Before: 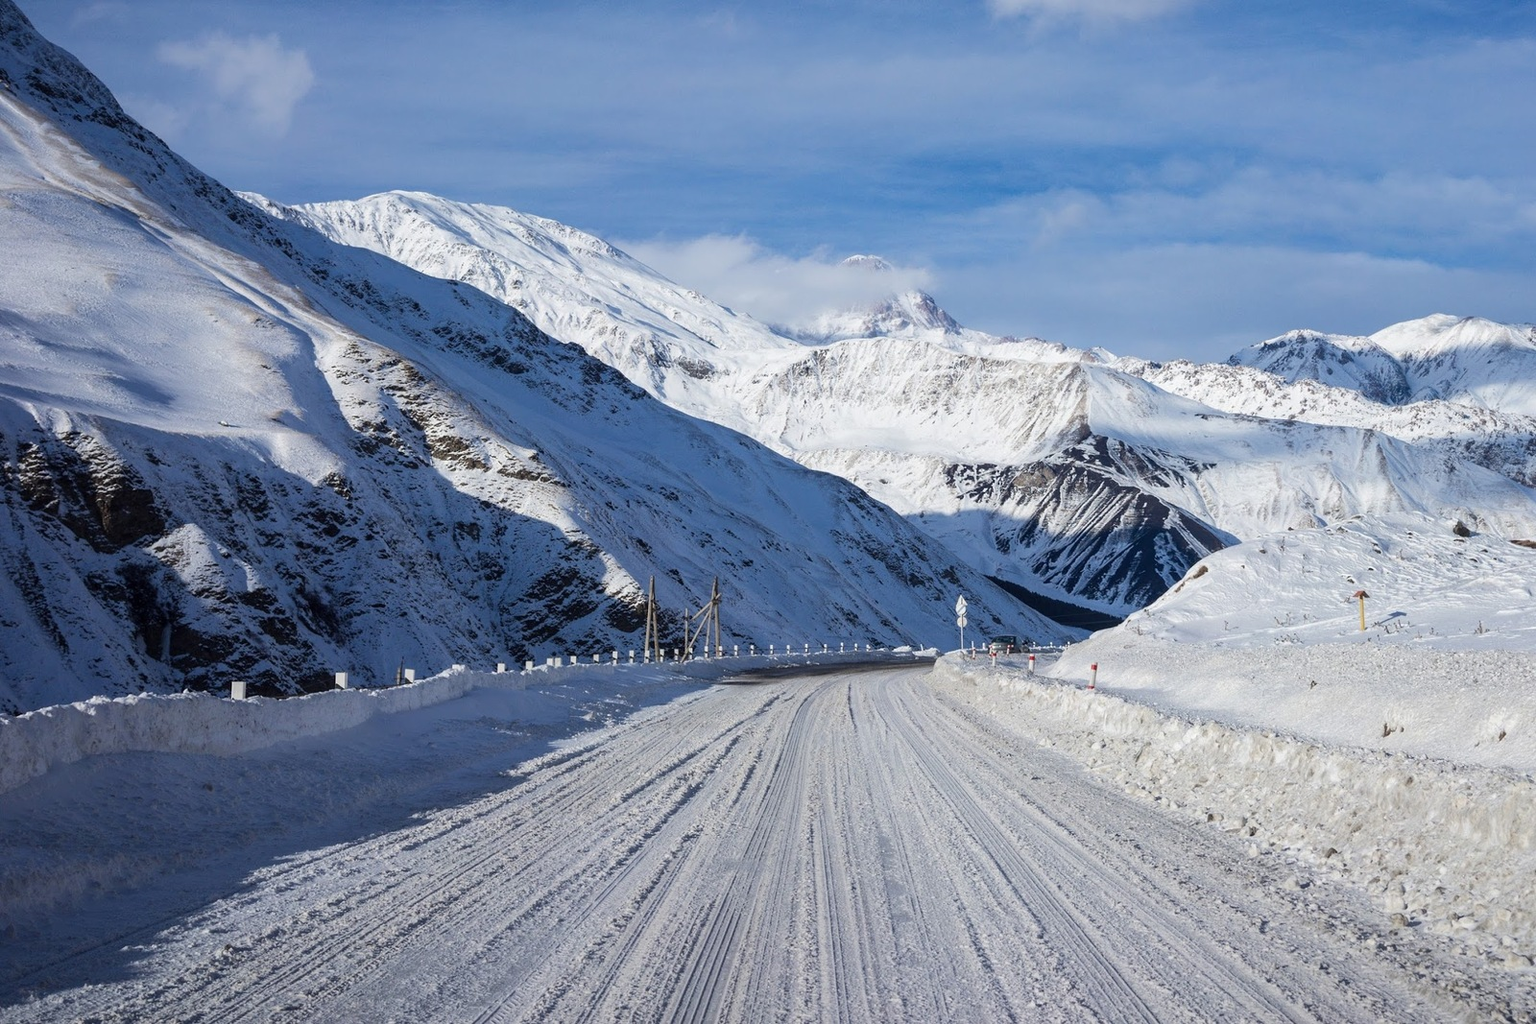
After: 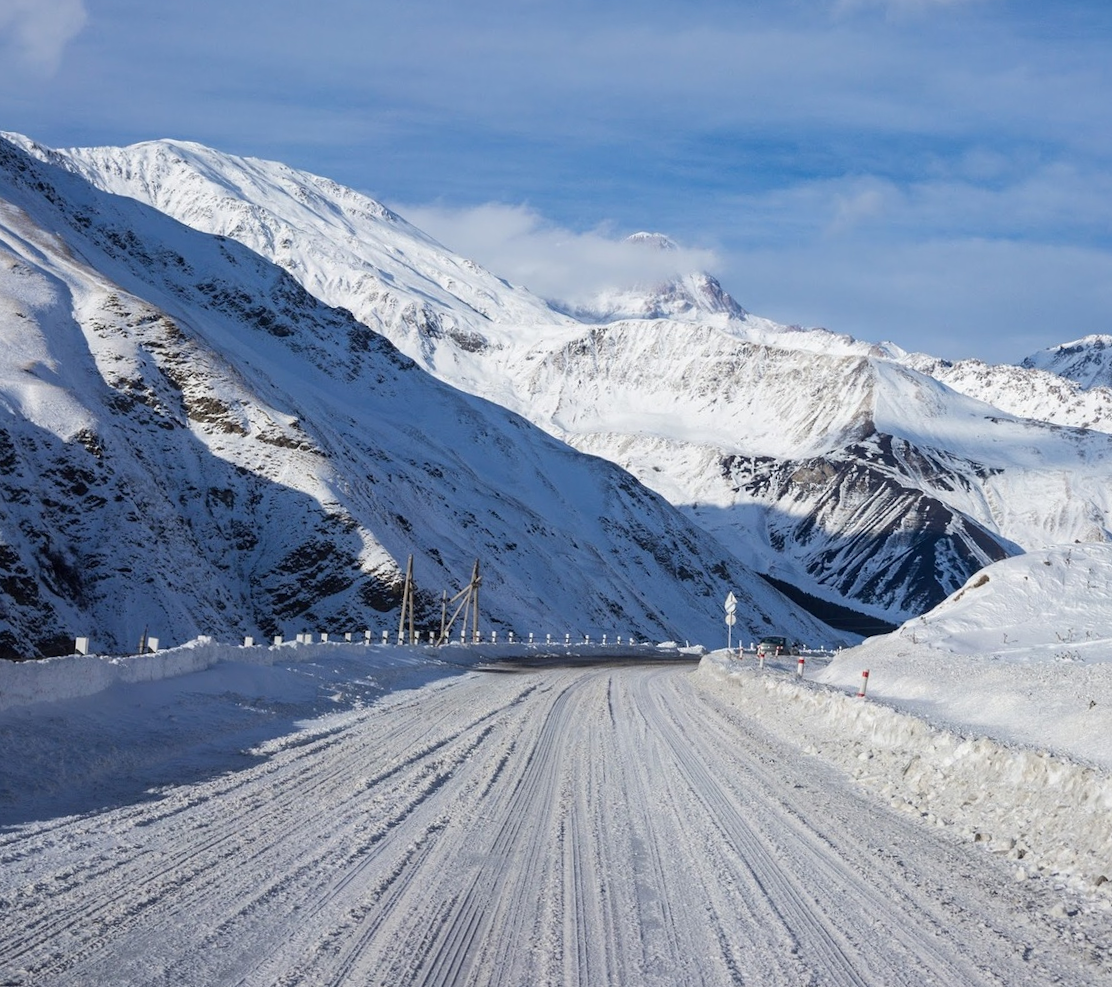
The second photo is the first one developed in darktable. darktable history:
crop and rotate: angle -3.09°, left 13.942%, top 0.019%, right 11.001%, bottom 0.094%
